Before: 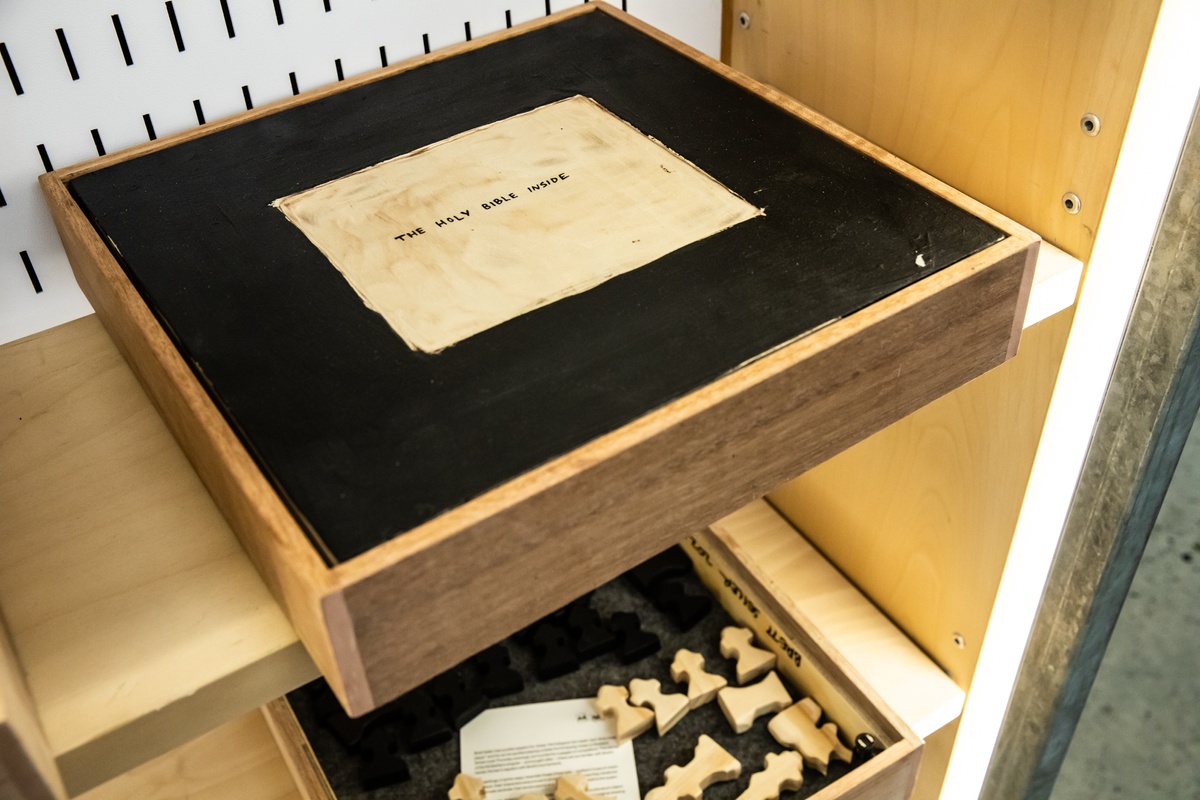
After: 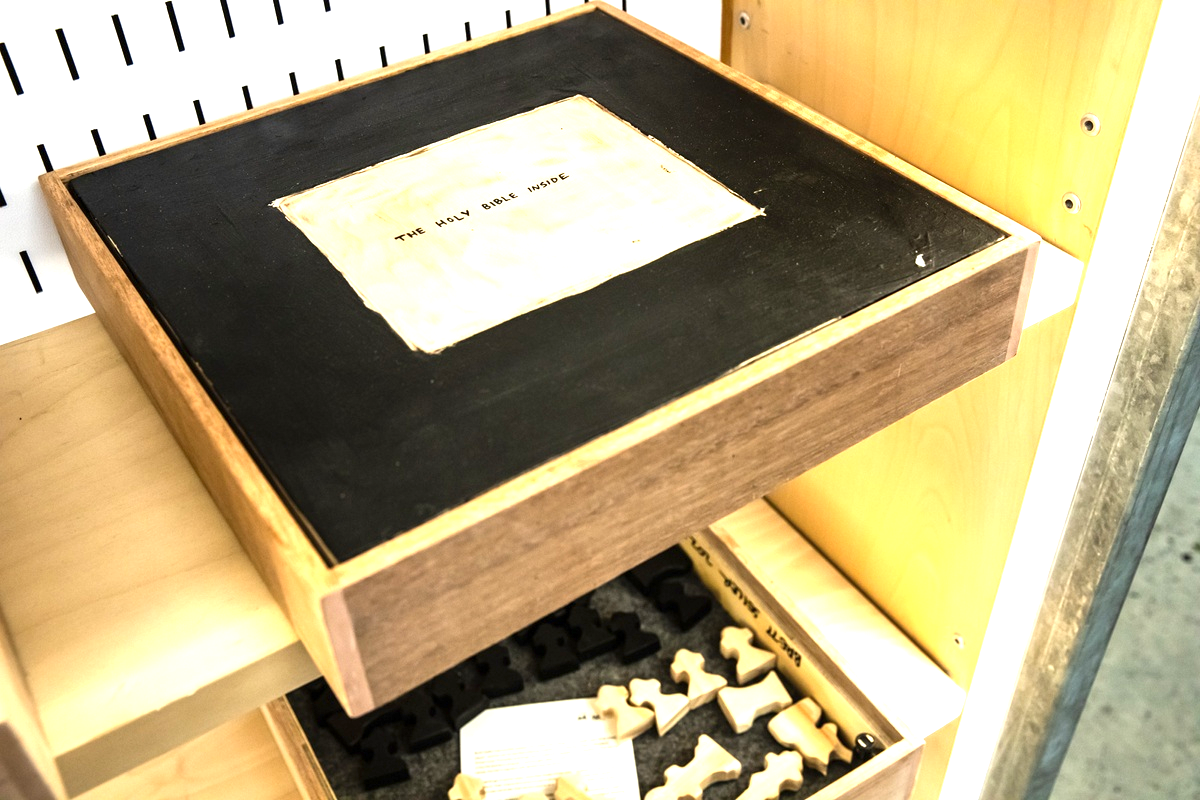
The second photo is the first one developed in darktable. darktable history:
exposure: exposure 1.217 EV, compensate highlight preservation false
